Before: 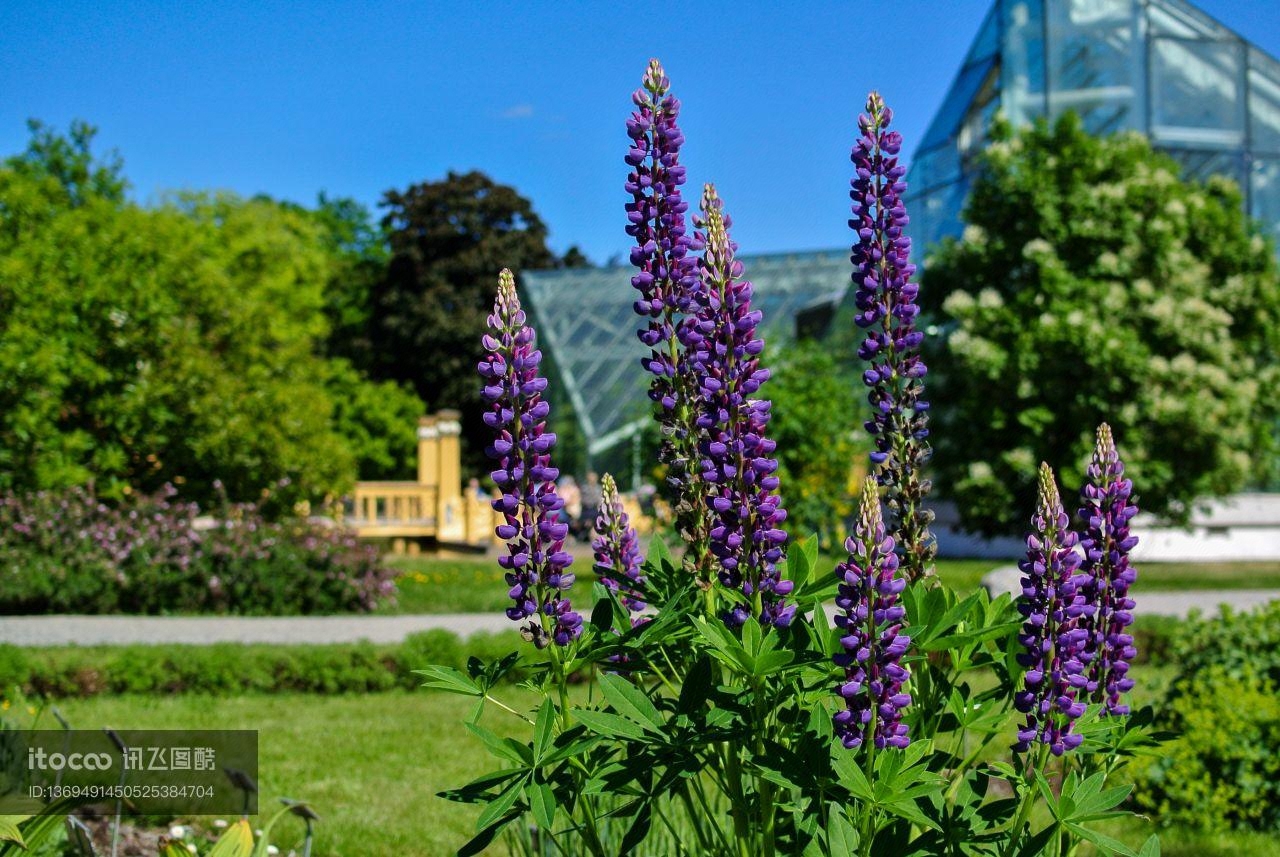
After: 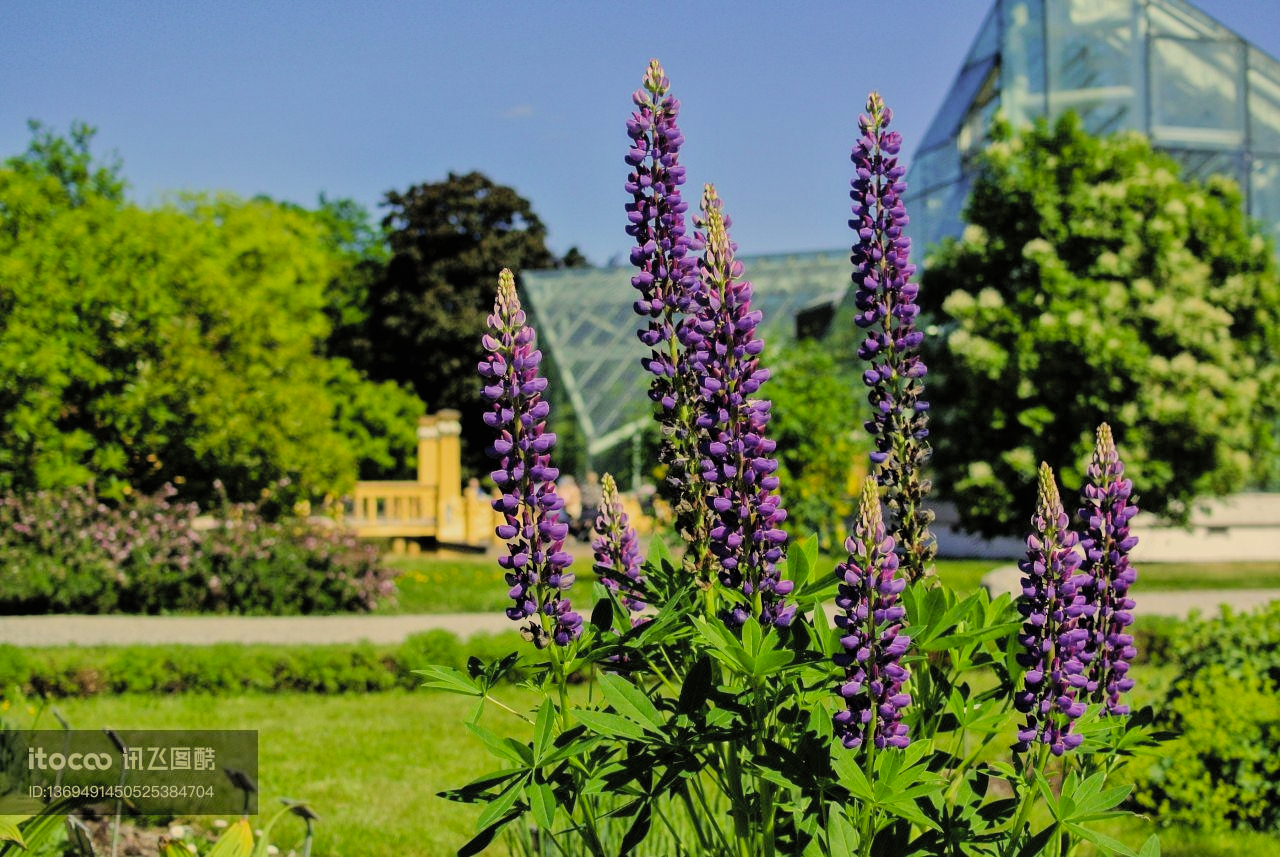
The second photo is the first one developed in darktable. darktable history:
filmic rgb: black relative exposure -7.65 EV, white relative exposure 4.56 EV, hardness 3.61, contrast 0.989
color correction: highlights a* 2.5, highlights b* 22.95
contrast brightness saturation: brightness 0.149
sharpen: radius 2.905, amount 0.869, threshold 47.515
